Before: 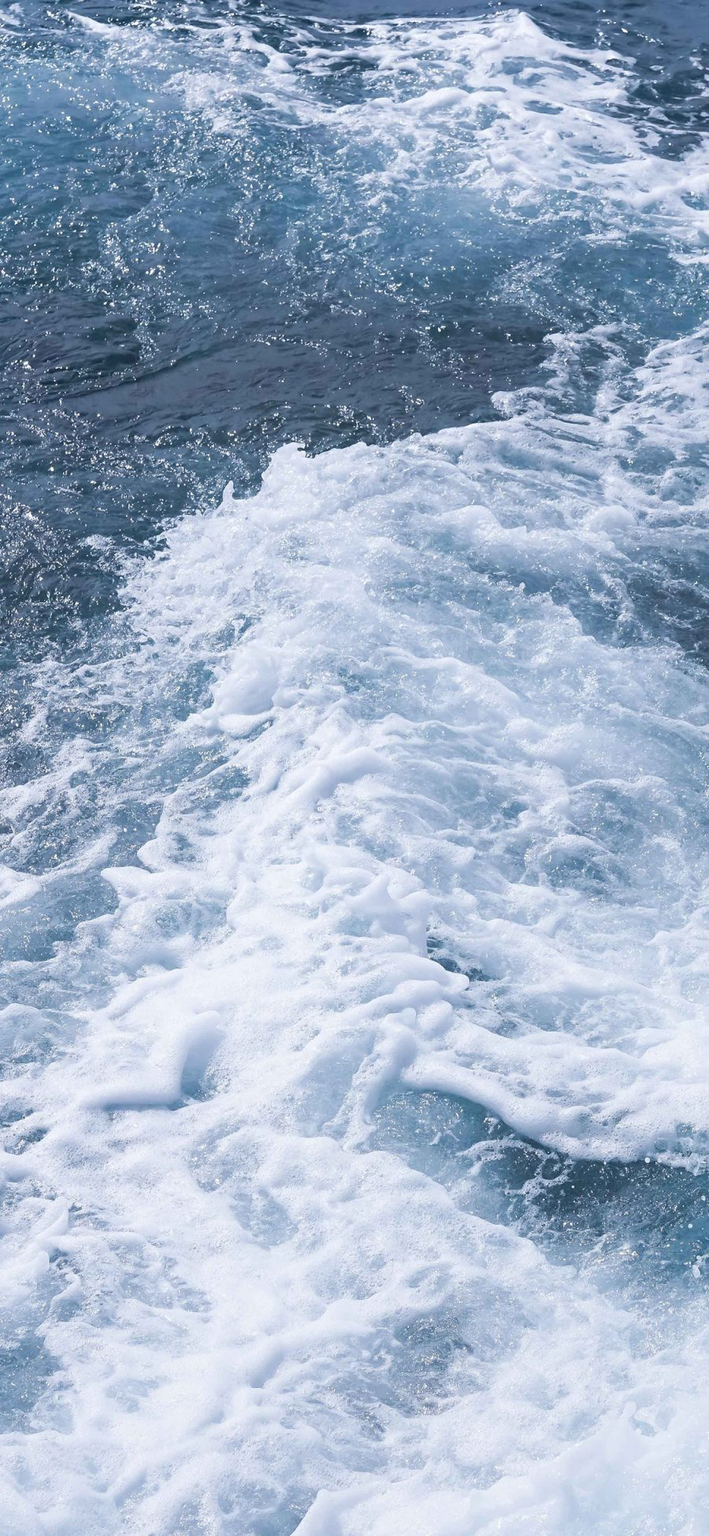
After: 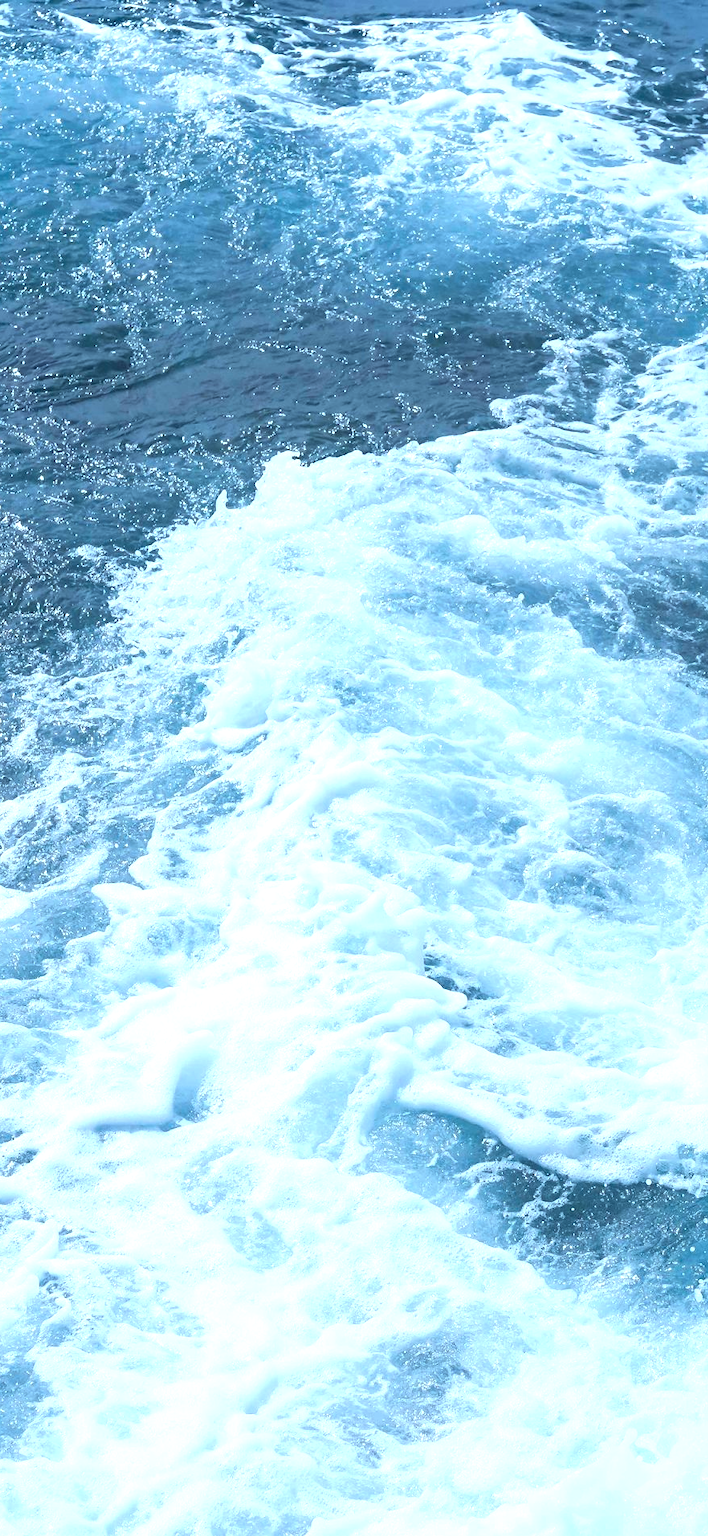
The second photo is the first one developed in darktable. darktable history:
color correction: highlights a* -10.25, highlights b* -9.8
exposure: exposure 0.699 EV, compensate exposure bias true, compensate highlight preservation false
crop: left 1.652%, right 0.266%, bottom 1.816%
